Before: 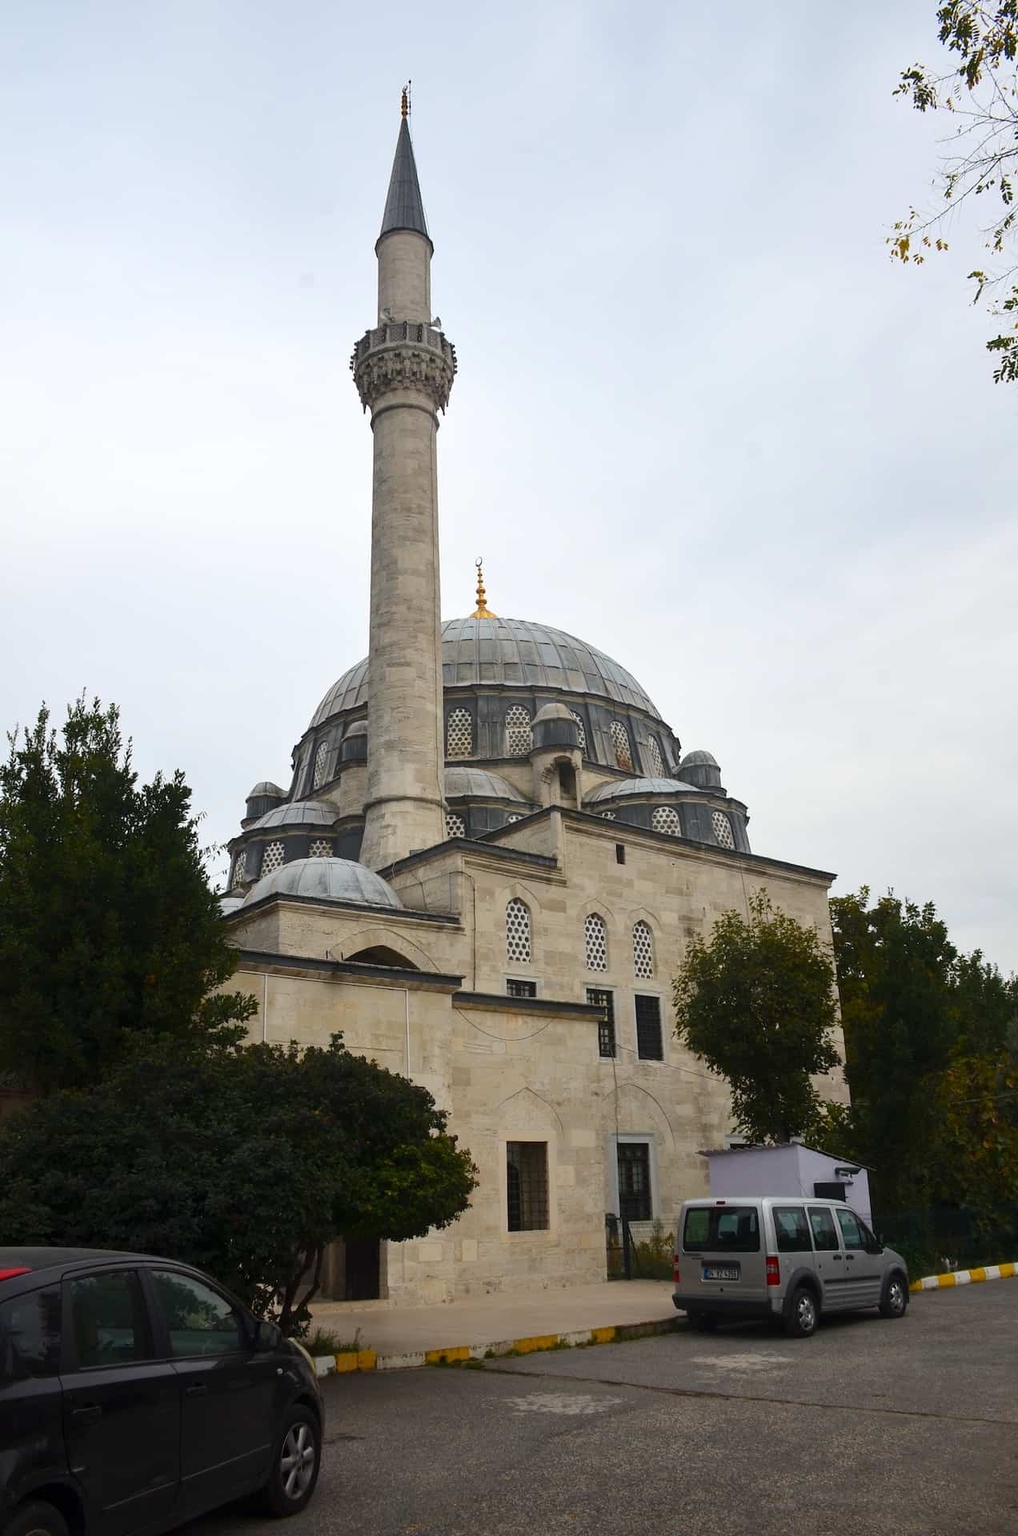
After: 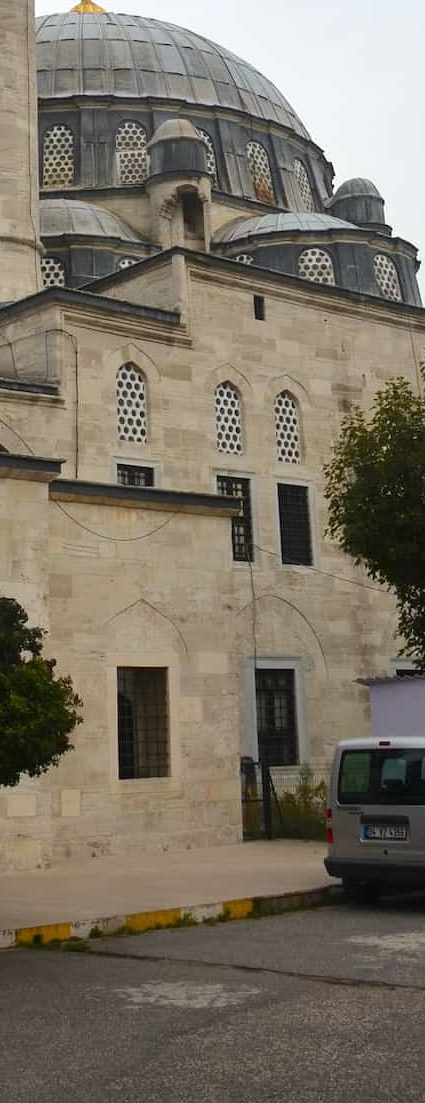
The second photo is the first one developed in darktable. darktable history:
crop: left 40.579%, top 39.59%, right 25.989%, bottom 2.944%
